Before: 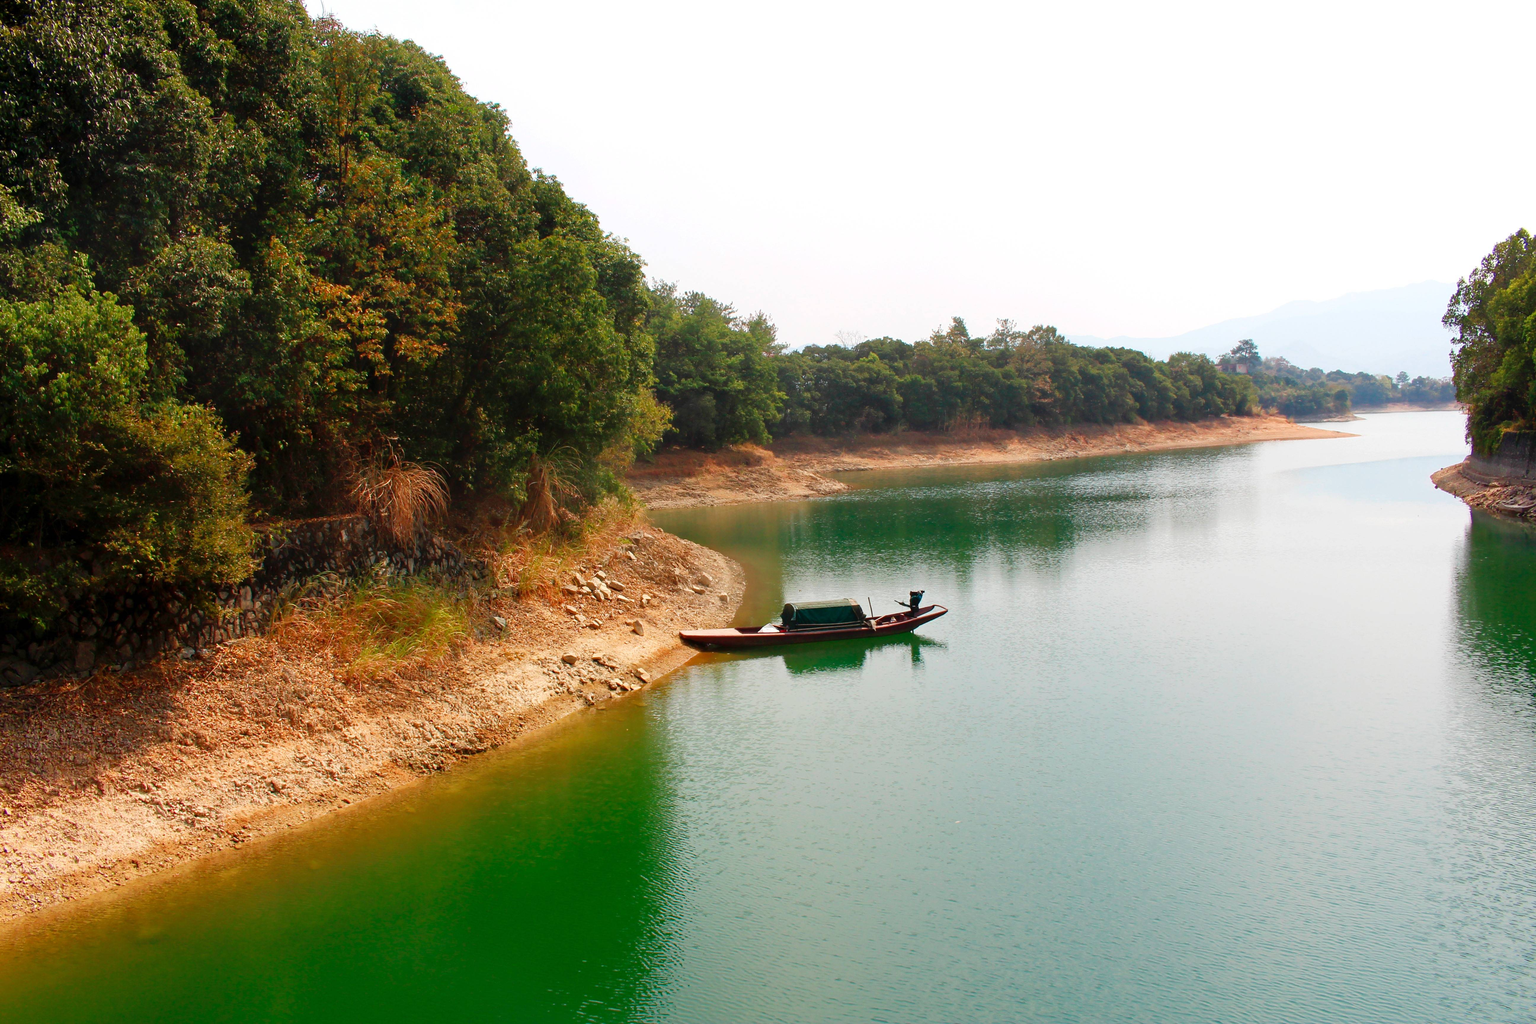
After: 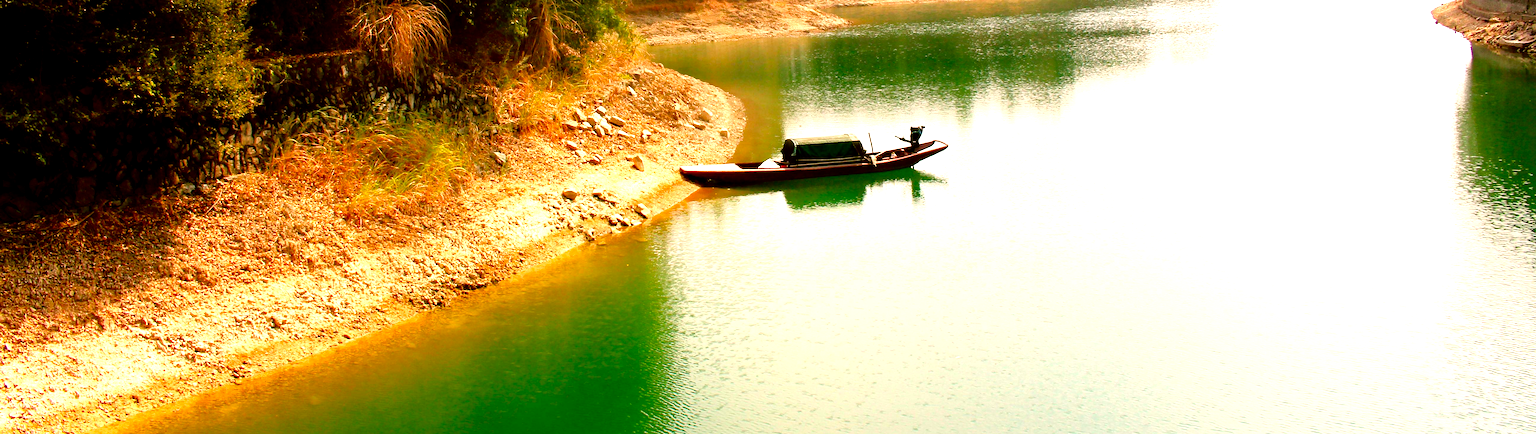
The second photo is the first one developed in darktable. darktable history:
exposure: black level correction 0.01, exposure 0.112 EV, compensate exposure bias true, compensate highlight preservation false
color correction: highlights a* 8.39, highlights b* 15.38, shadows a* -0.389, shadows b* 27.31
tone equalizer: -8 EV -1.05 EV, -7 EV -0.987 EV, -6 EV -0.841 EV, -5 EV -0.541 EV, -3 EV 0.598 EV, -2 EV 0.893 EV, -1 EV 0.987 EV, +0 EV 1.06 EV, smoothing 1
crop: top 45.41%, bottom 12.106%
